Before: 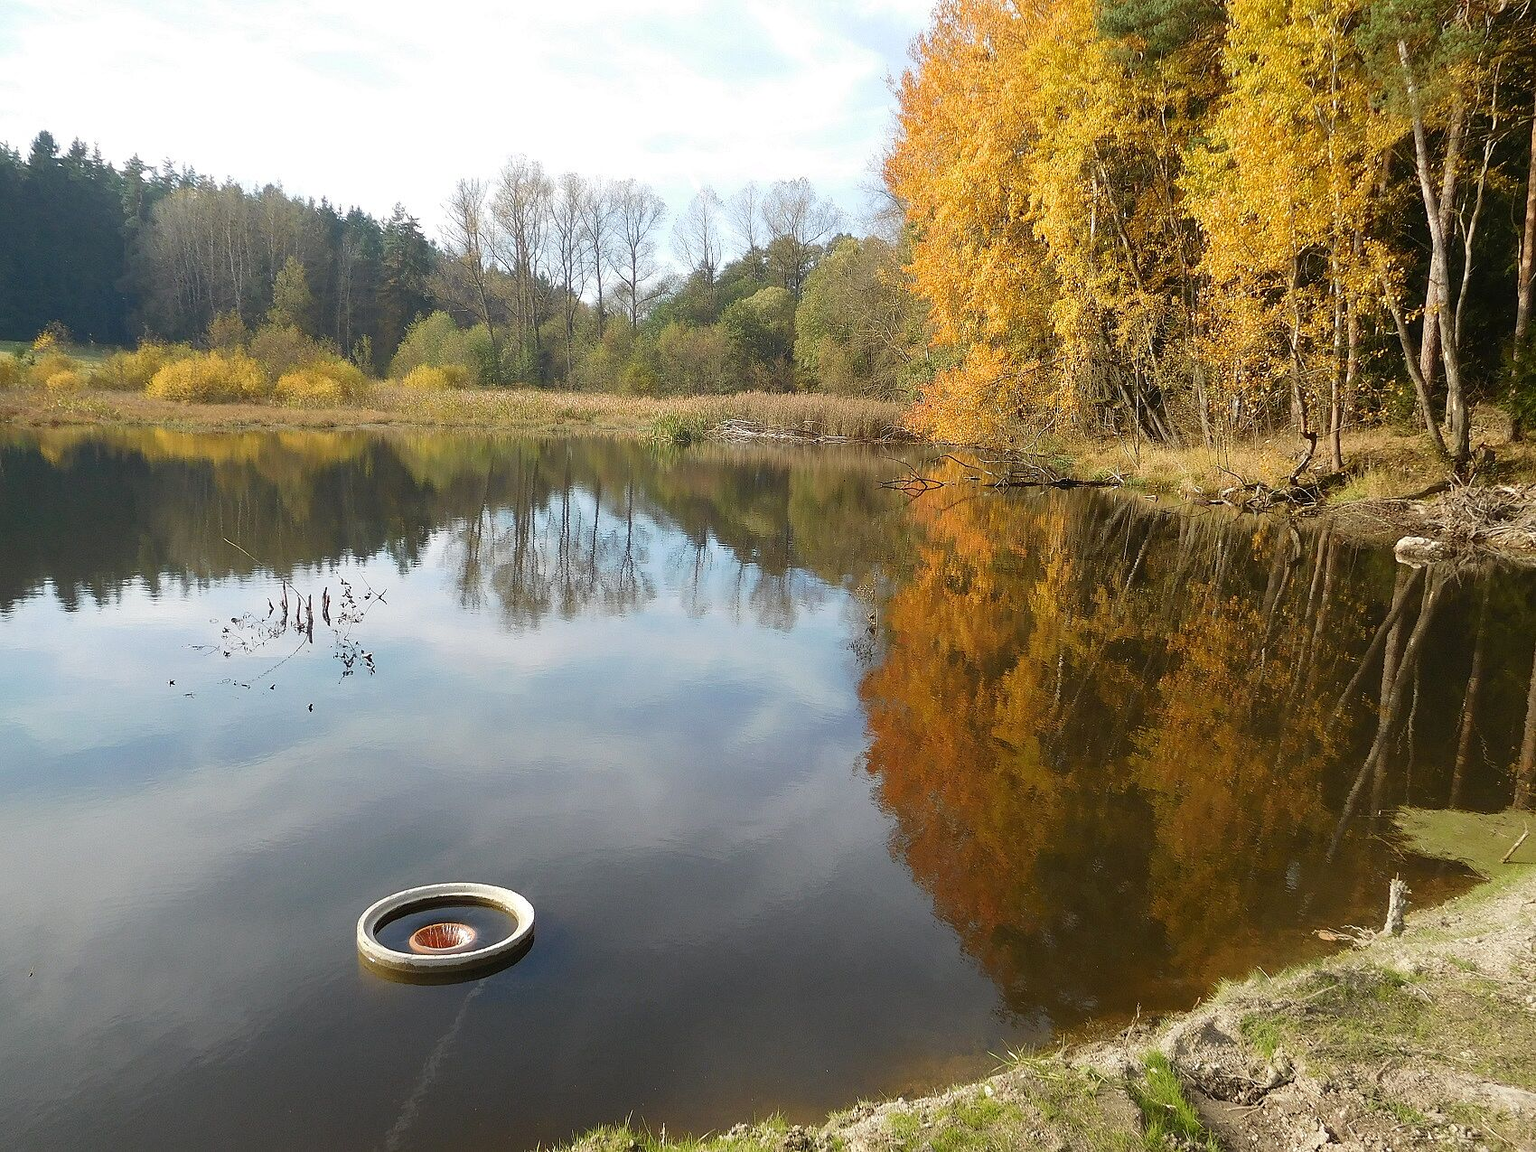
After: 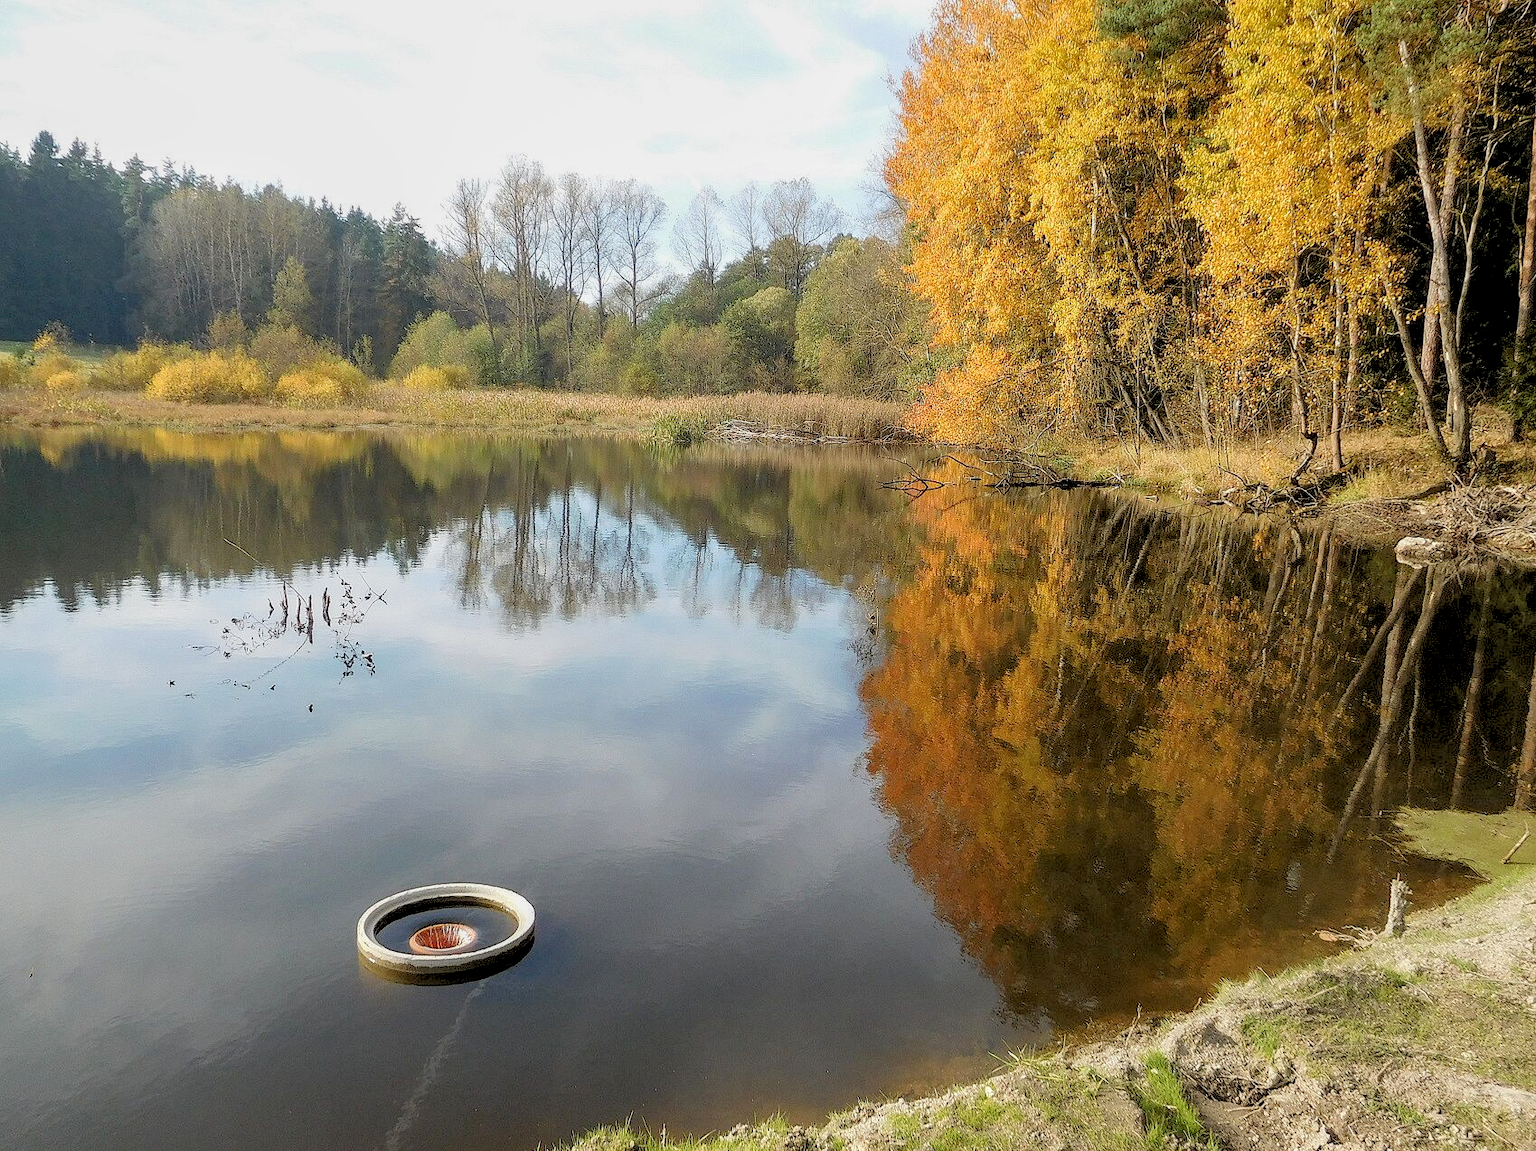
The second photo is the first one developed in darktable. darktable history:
rgb levels: preserve colors sum RGB, levels [[0.038, 0.433, 0.934], [0, 0.5, 1], [0, 0.5, 1]]
local contrast: detail 130%
